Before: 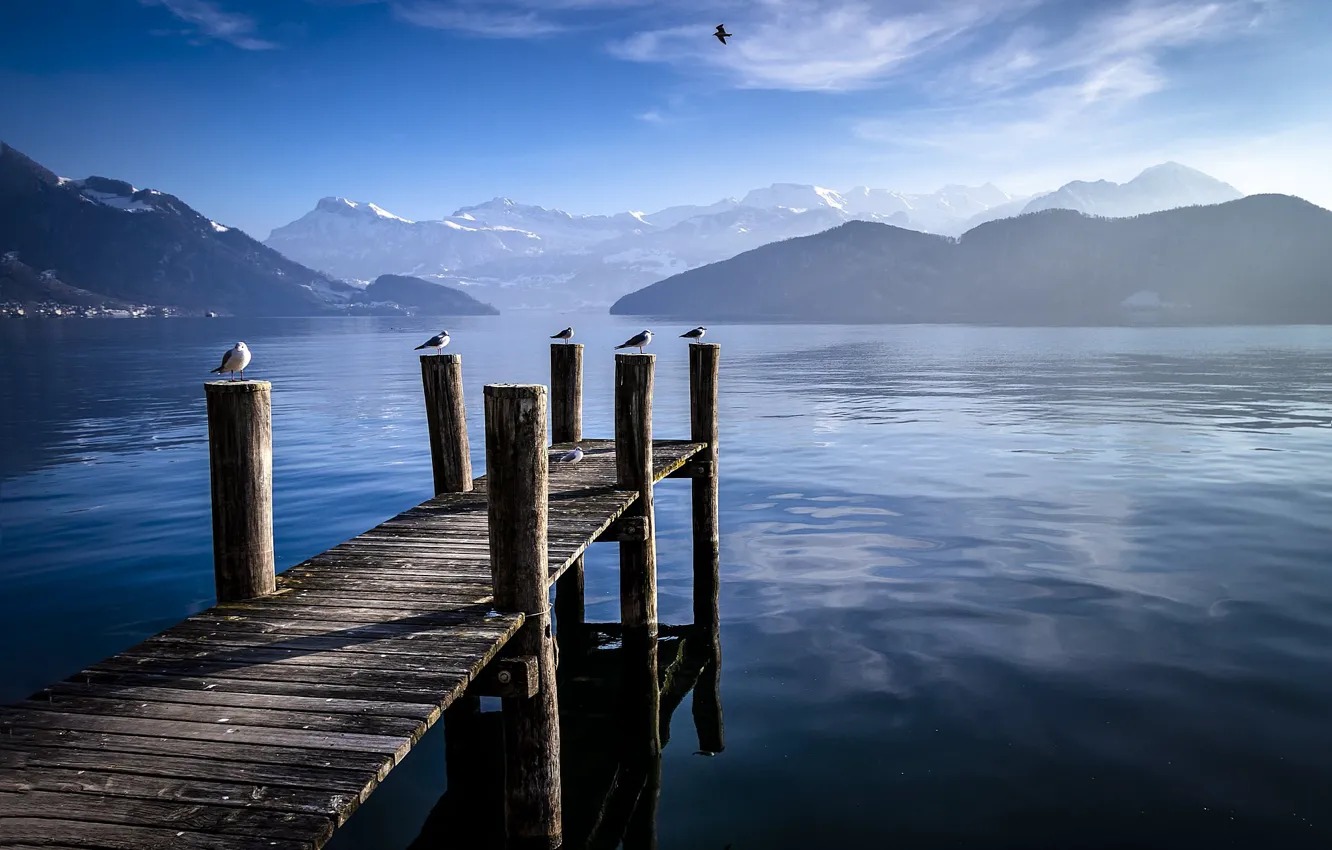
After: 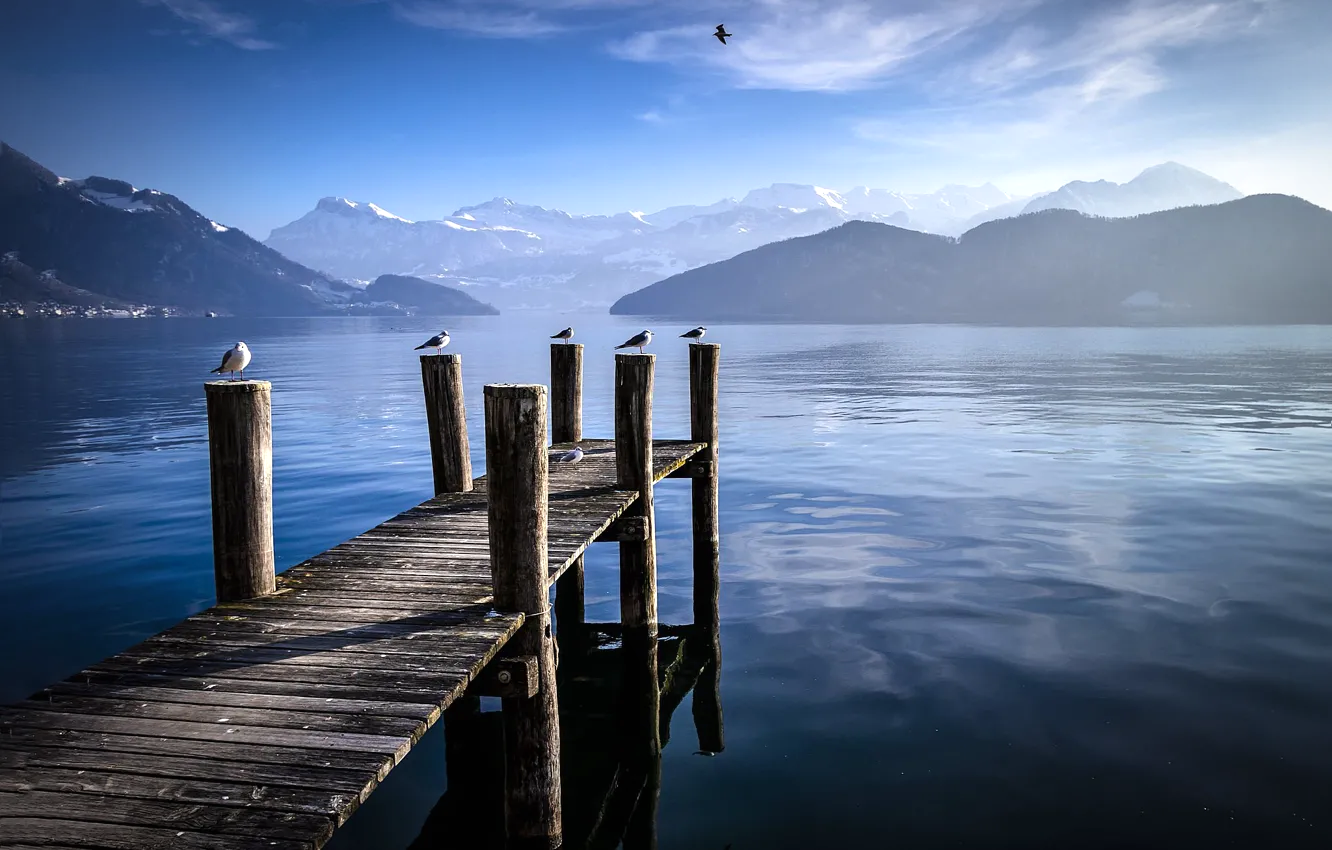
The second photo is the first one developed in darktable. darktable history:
local contrast: mode bilateral grid, contrast 99, coarseness 99, detail 95%, midtone range 0.2
exposure: exposure 0.223 EV, compensate exposure bias true, compensate highlight preservation false
vignetting: fall-off radius 99.49%, width/height ratio 1.336, unbound false
